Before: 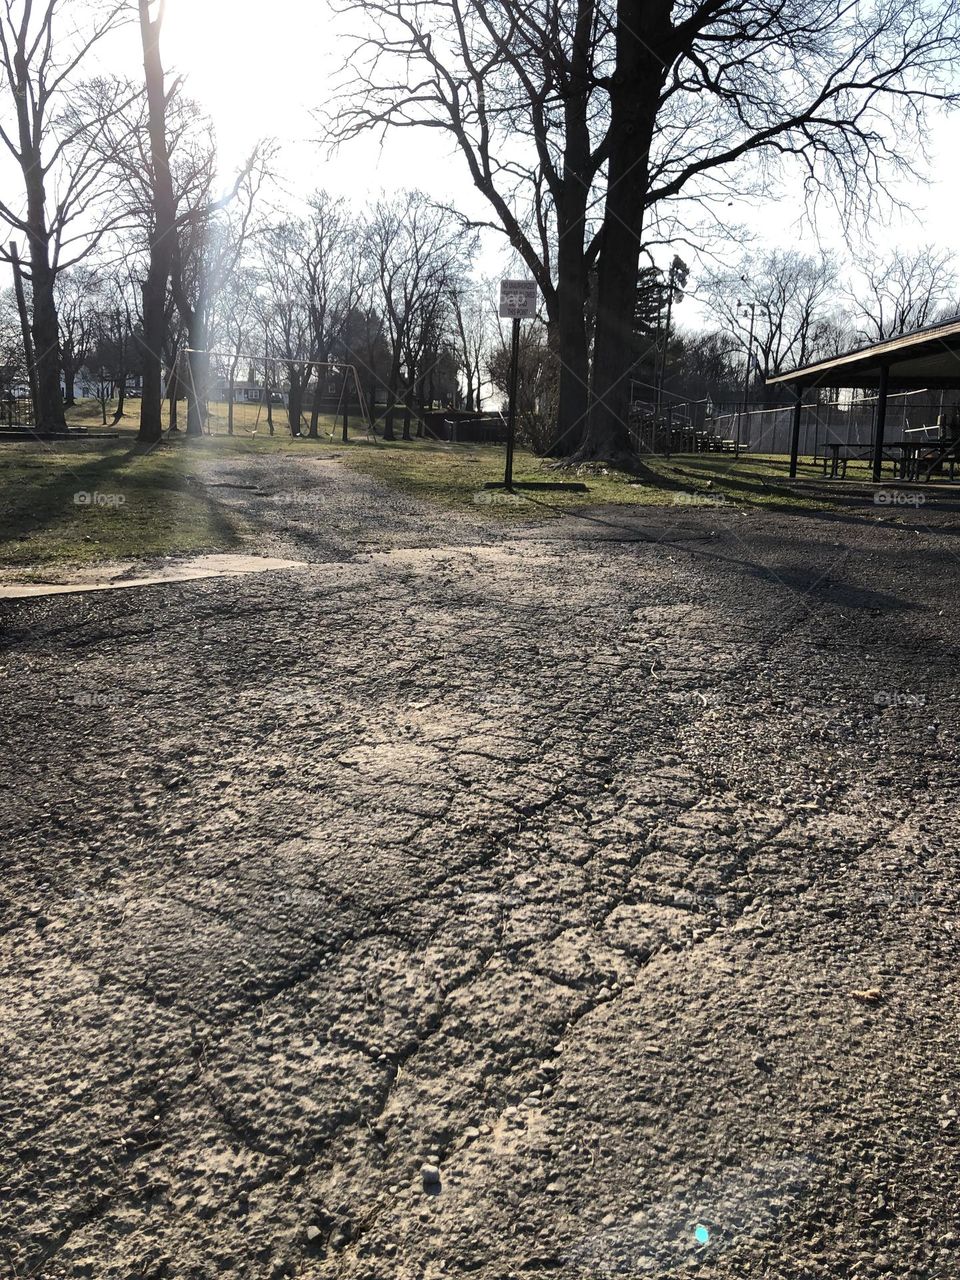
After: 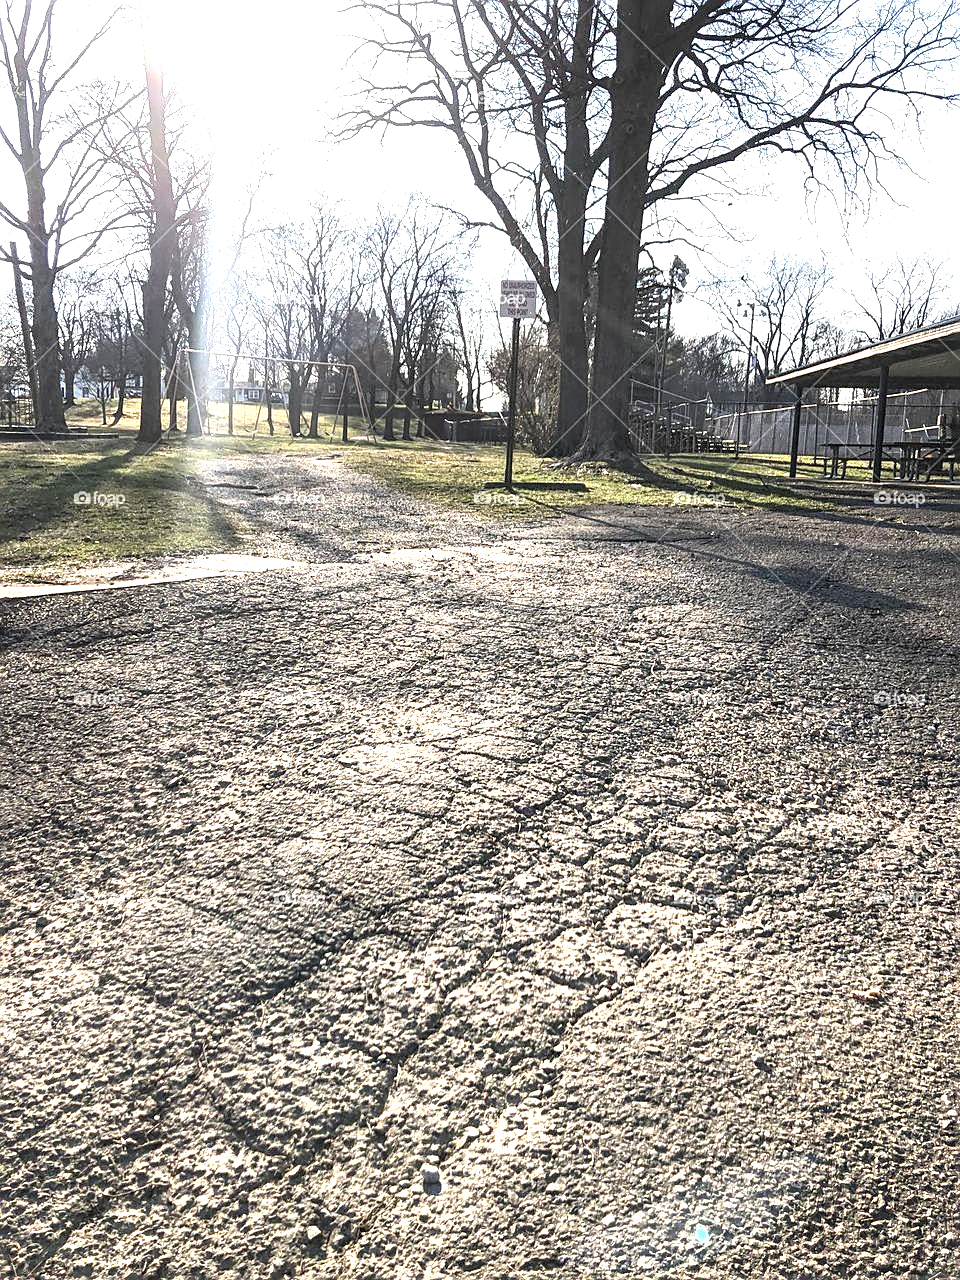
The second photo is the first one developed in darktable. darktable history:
local contrast: on, module defaults
sharpen: on, module defaults
exposure: black level correction 0, exposure 1.388 EV, compensate highlight preservation false
